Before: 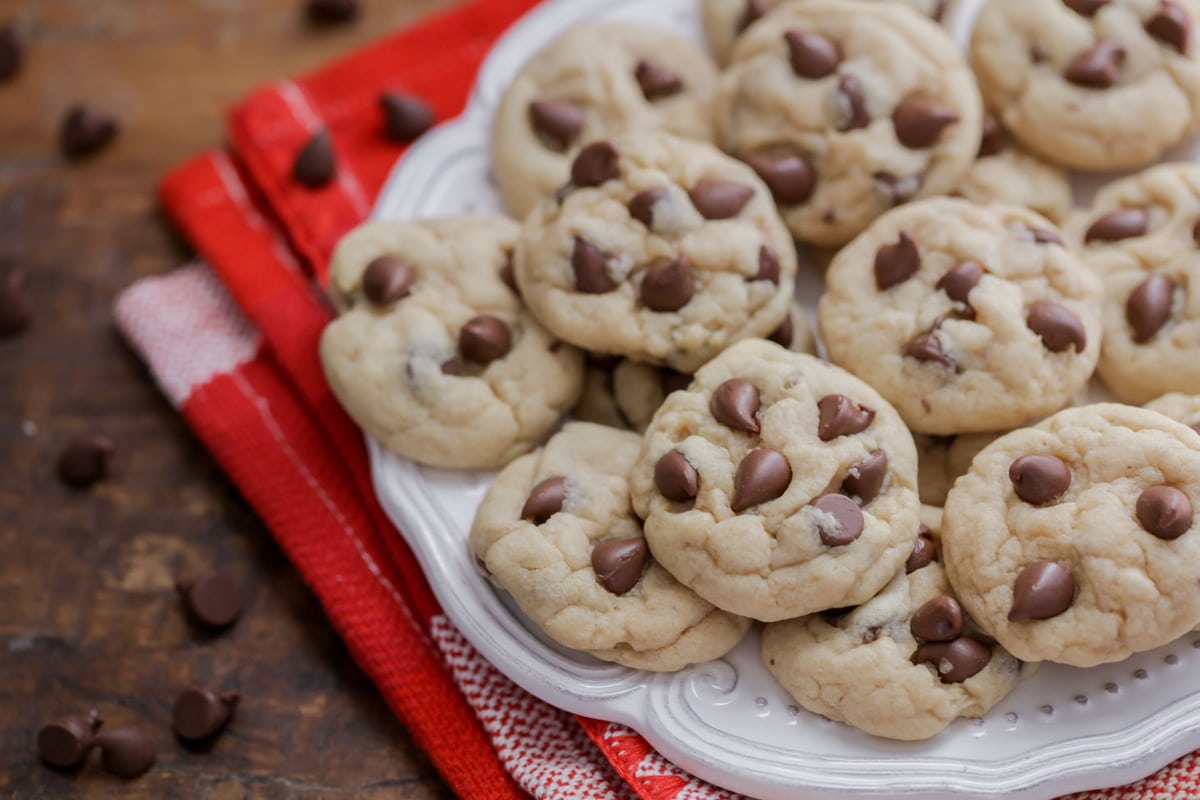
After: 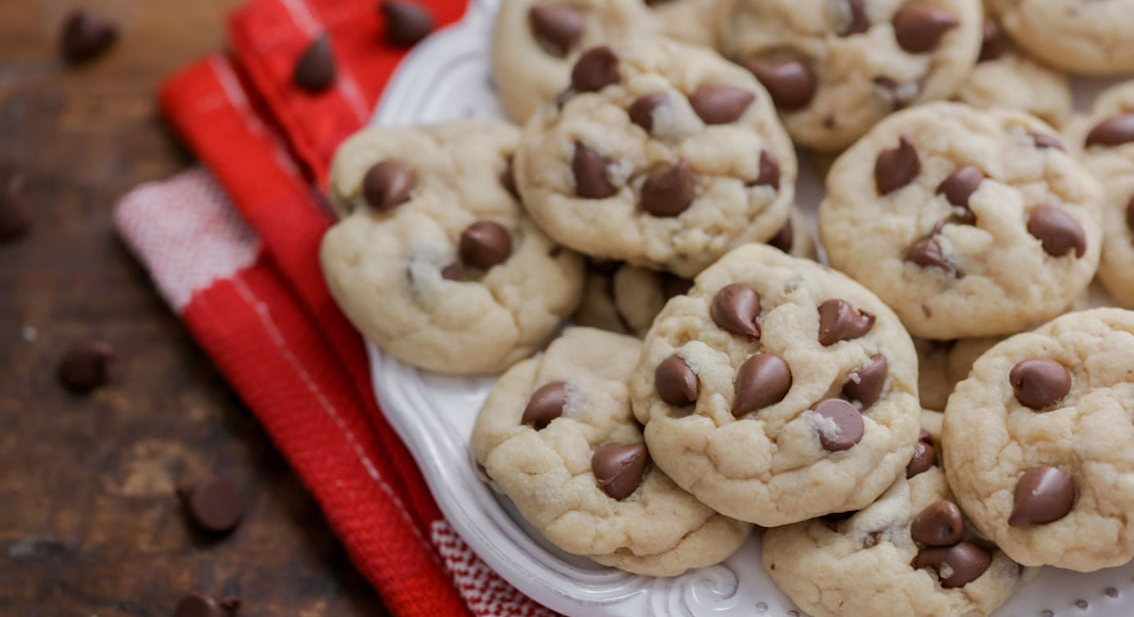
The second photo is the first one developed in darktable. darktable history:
crop and rotate: angle 0.039°, top 11.987%, right 5.535%, bottom 10.927%
